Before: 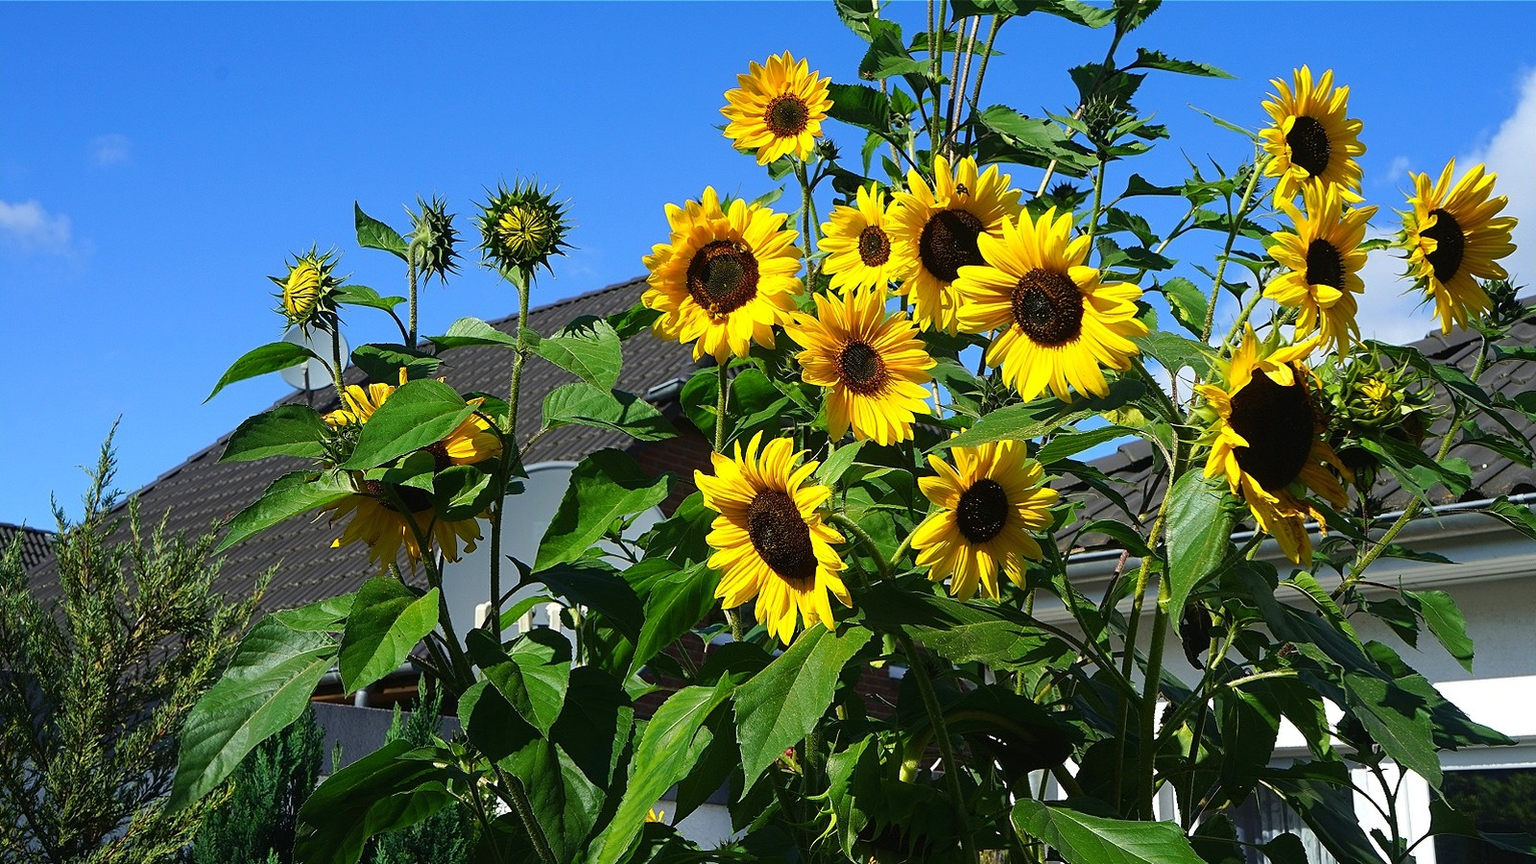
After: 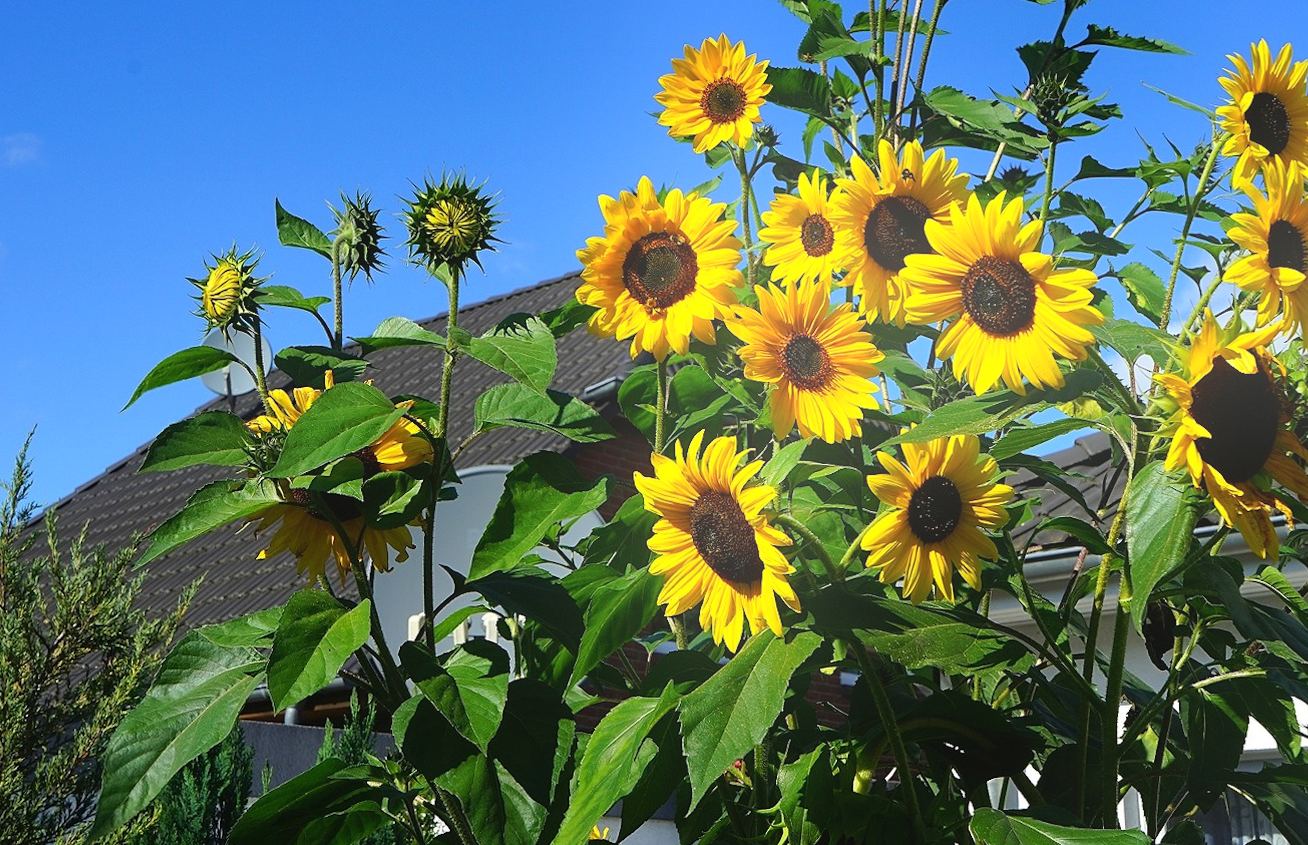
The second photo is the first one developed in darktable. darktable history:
crop and rotate: angle 1°, left 4.281%, top 0.642%, right 11.383%, bottom 2.486%
bloom: threshold 82.5%, strength 16.25%
